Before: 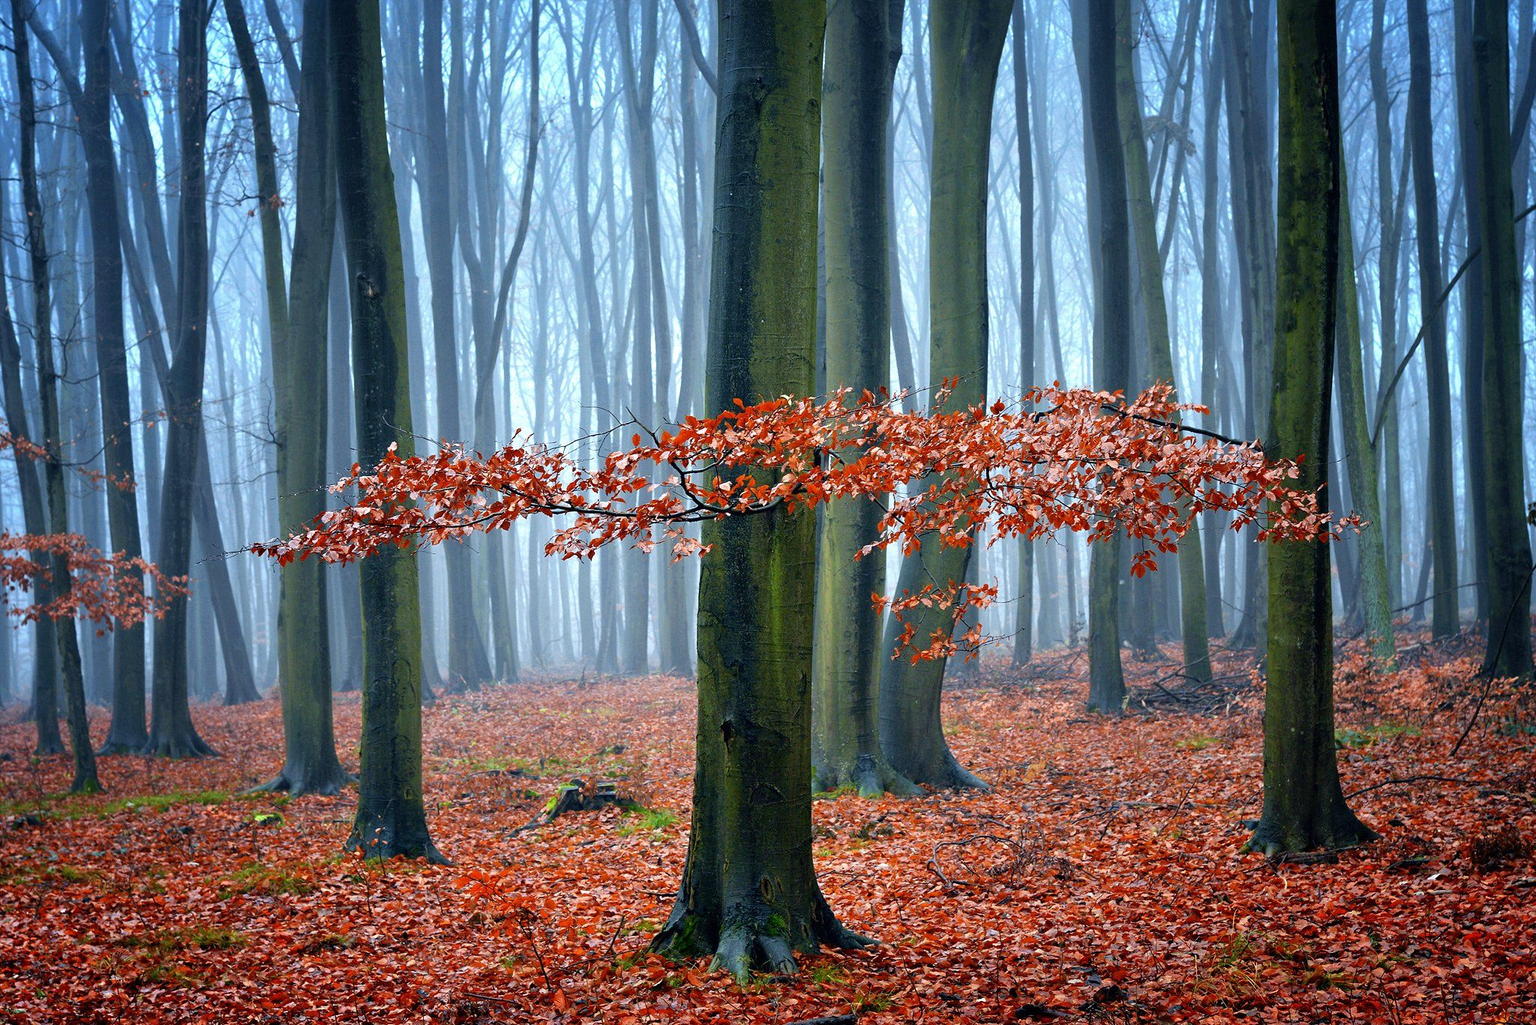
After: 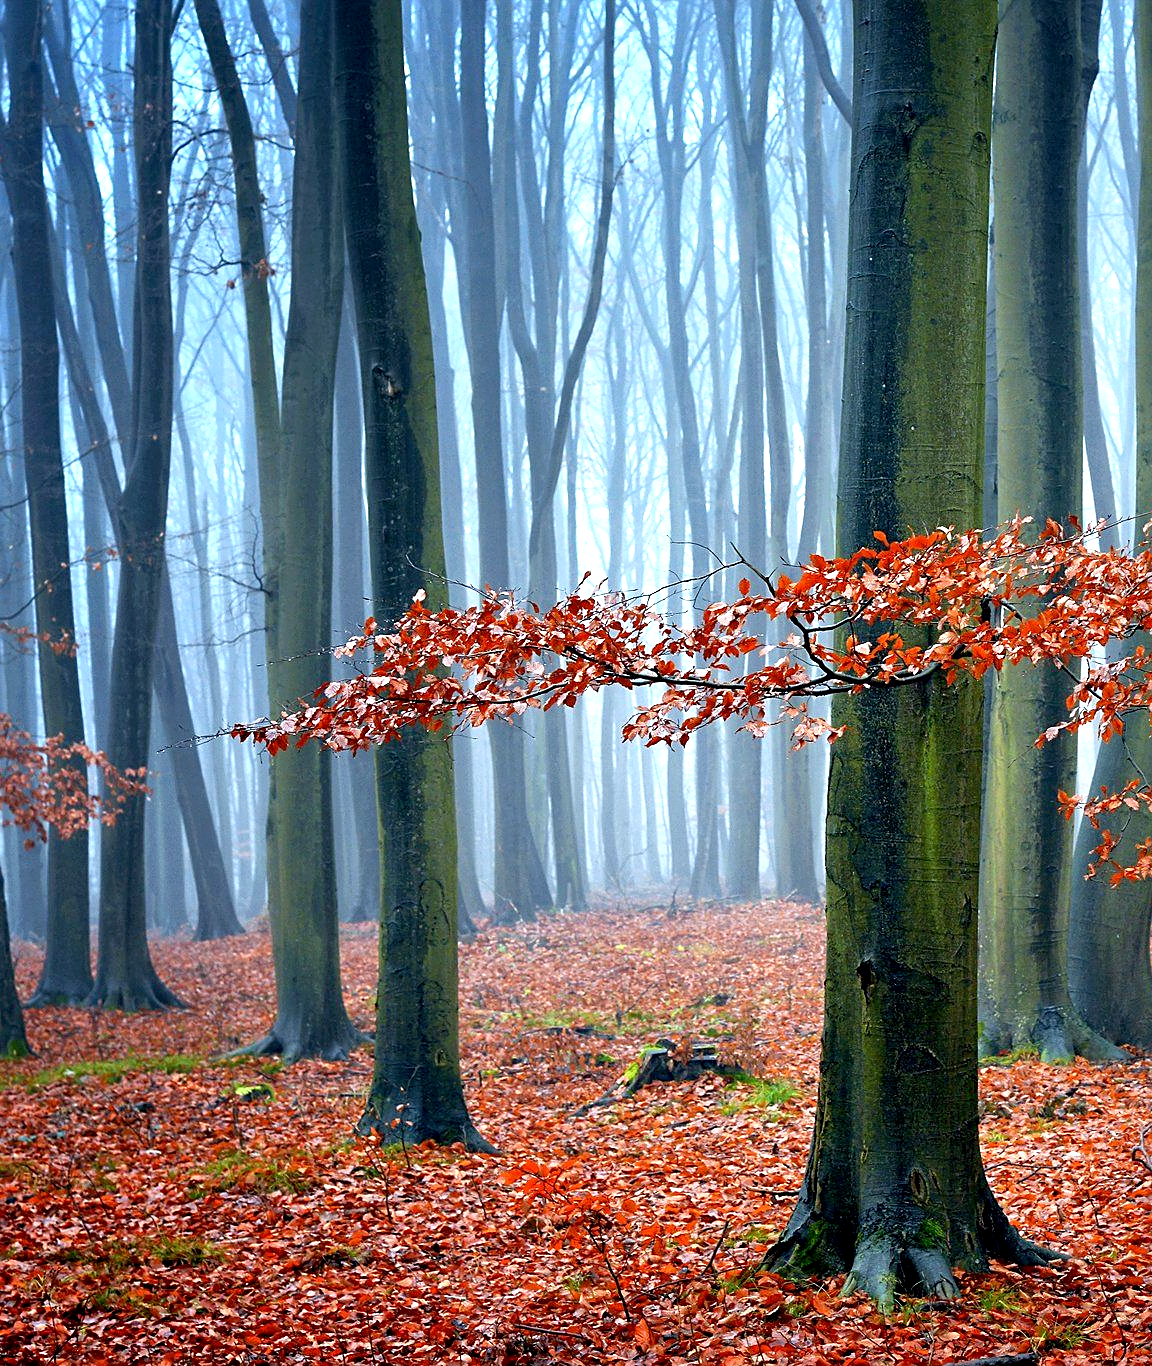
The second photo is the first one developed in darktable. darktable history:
shadows and highlights: shadows 32, highlights -32, soften with gaussian
exposure: black level correction 0.005, exposure 0.417 EV, compensate highlight preservation false
crop: left 5.114%, right 38.589%
sharpen: radius 1.864, amount 0.398, threshold 1.271
